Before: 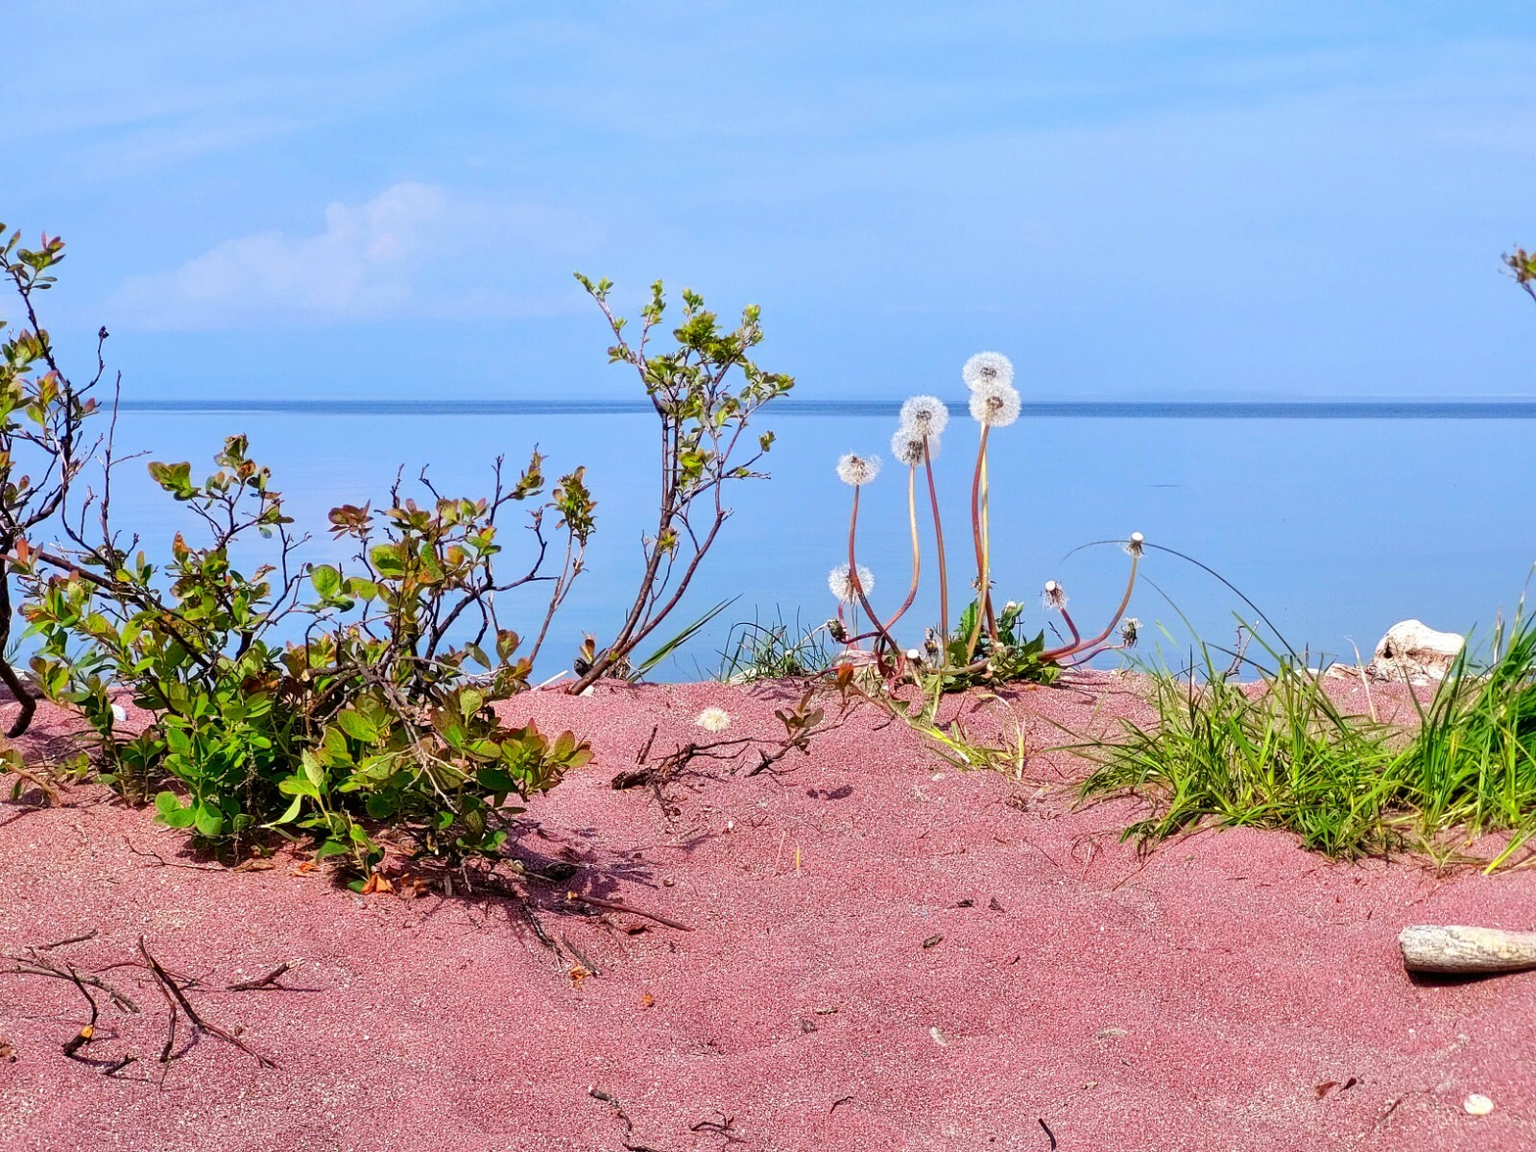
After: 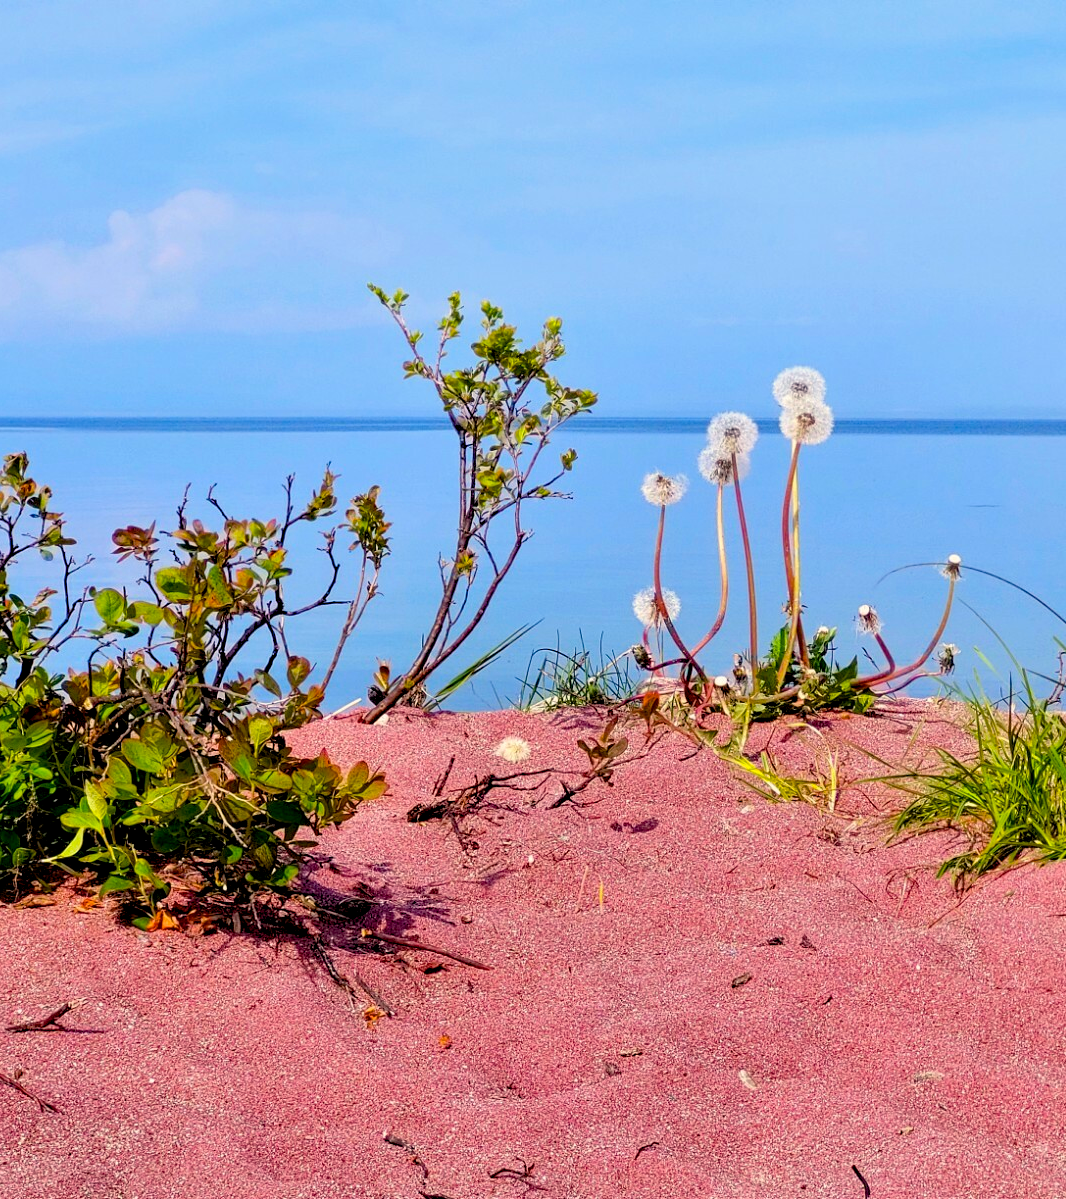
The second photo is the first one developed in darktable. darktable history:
crop and rotate: left 14.378%, right 18.994%
color balance rgb: highlights gain › chroma 2.244%, highlights gain › hue 74.63°, global offset › luminance -0.987%, perceptual saturation grading › global saturation 30.691%
